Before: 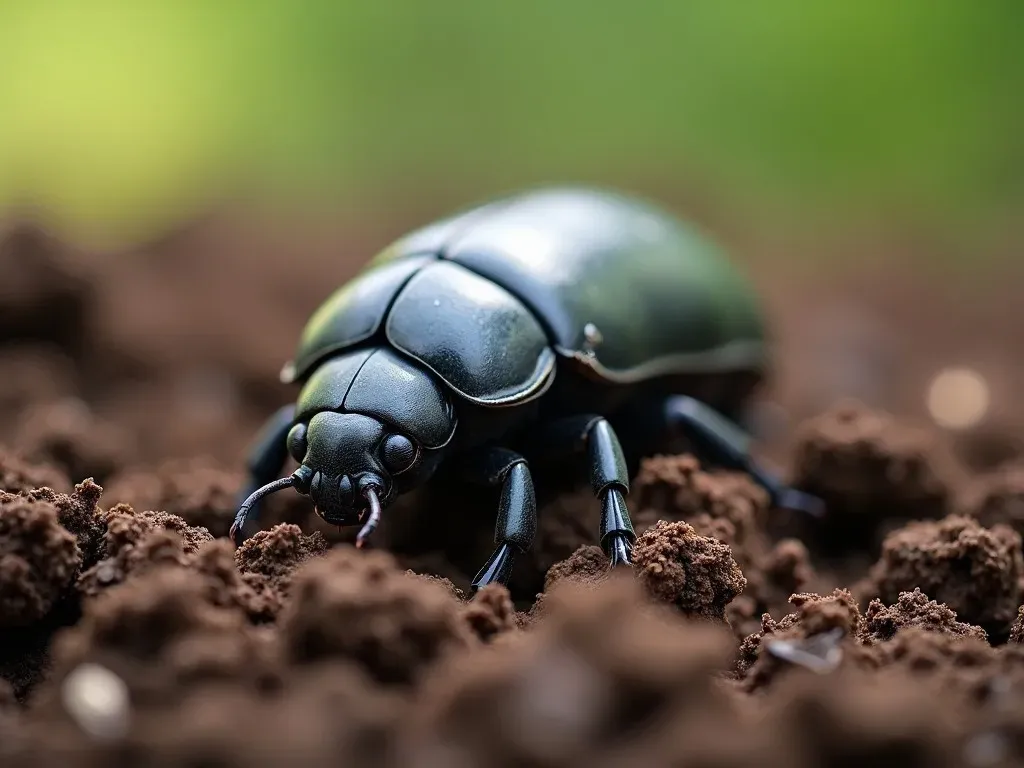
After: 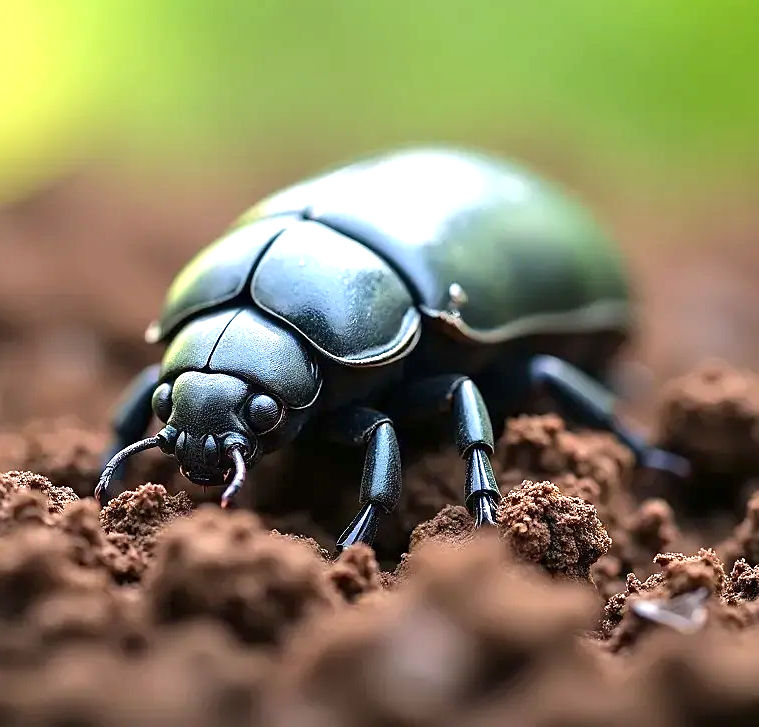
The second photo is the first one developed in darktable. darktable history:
crop and rotate: left 13.195%, top 5.276%, right 12.622%
exposure: exposure 1 EV, compensate exposure bias true, compensate highlight preservation false
sharpen: radius 0.995
color balance rgb: perceptual saturation grading › global saturation -0.145%, global vibrance 22.004%
